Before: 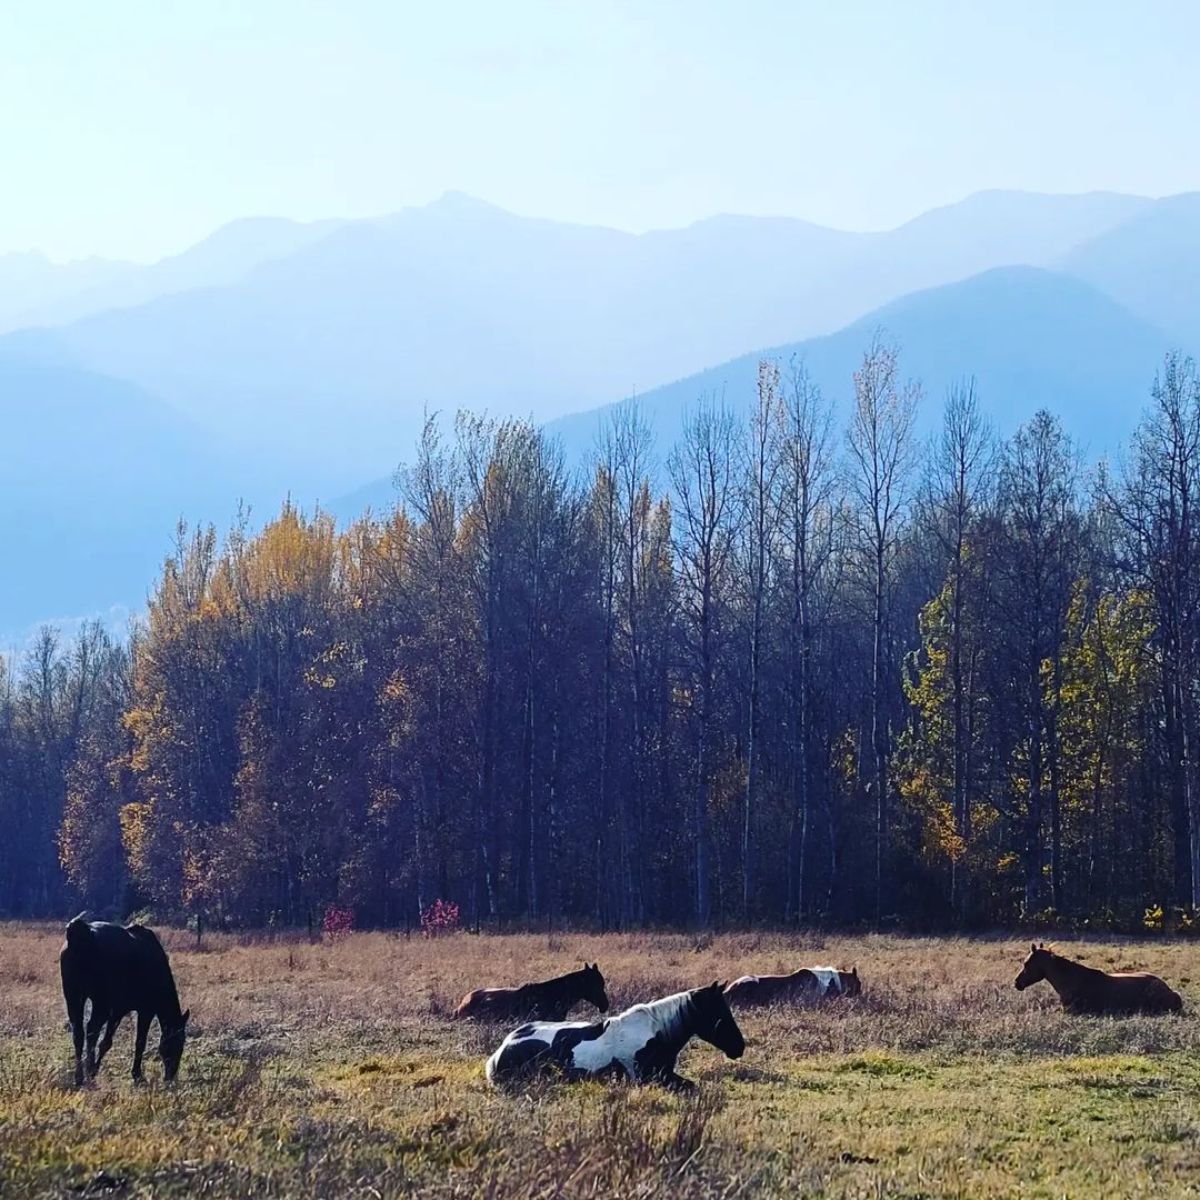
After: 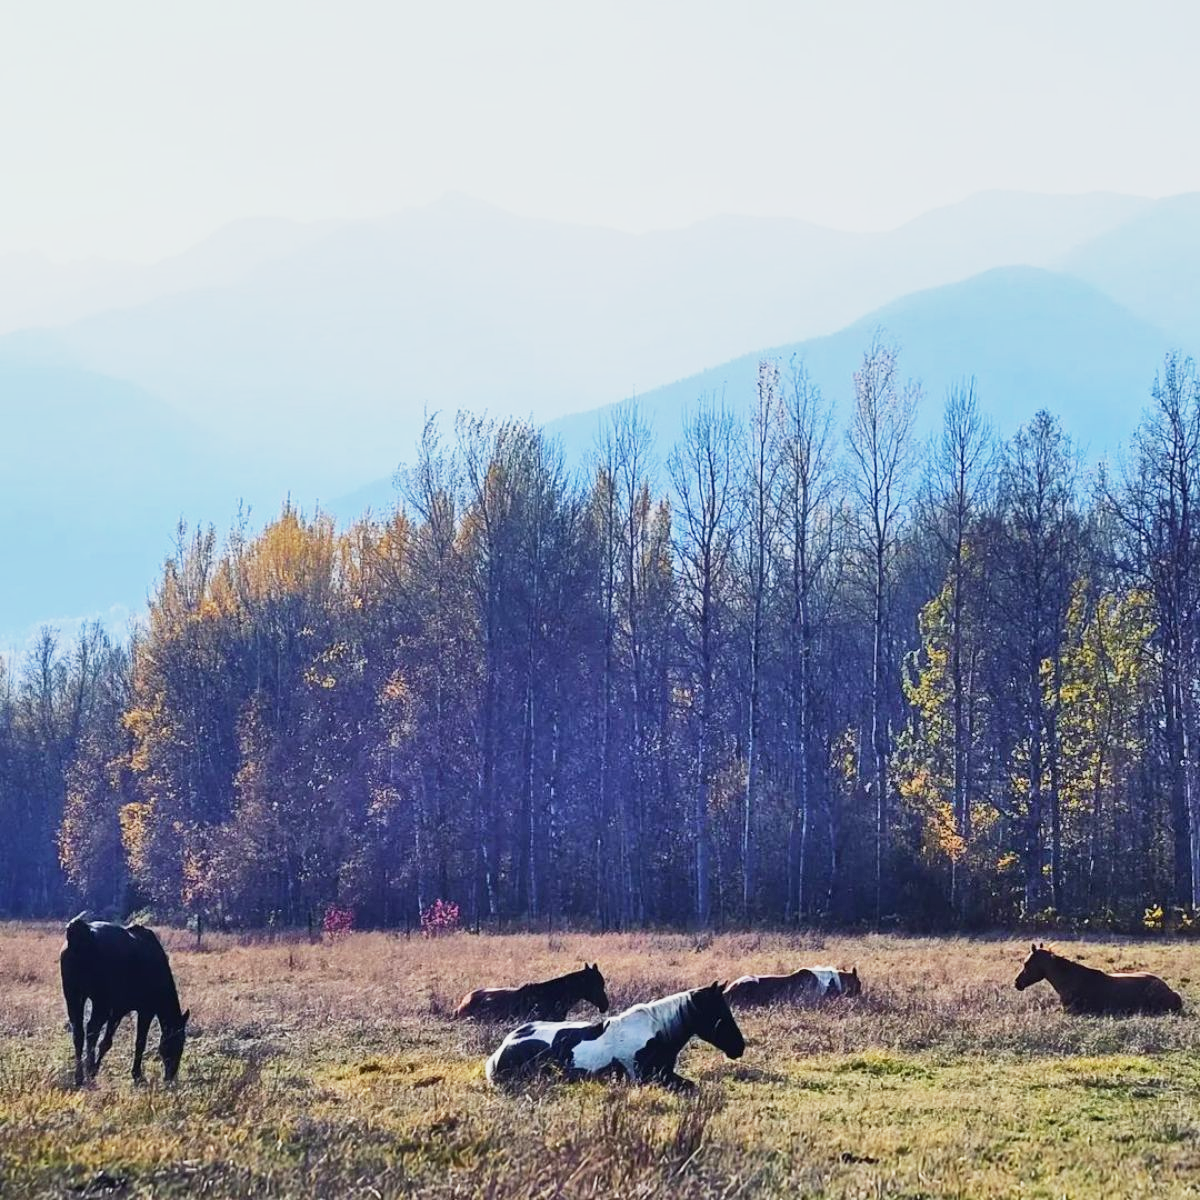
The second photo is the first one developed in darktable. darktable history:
shadows and highlights: shadows 75, highlights -25, soften with gaussian
base curve: curves: ch0 [(0, 0) (0.088, 0.125) (0.176, 0.251) (0.354, 0.501) (0.613, 0.749) (1, 0.877)], preserve colors none
